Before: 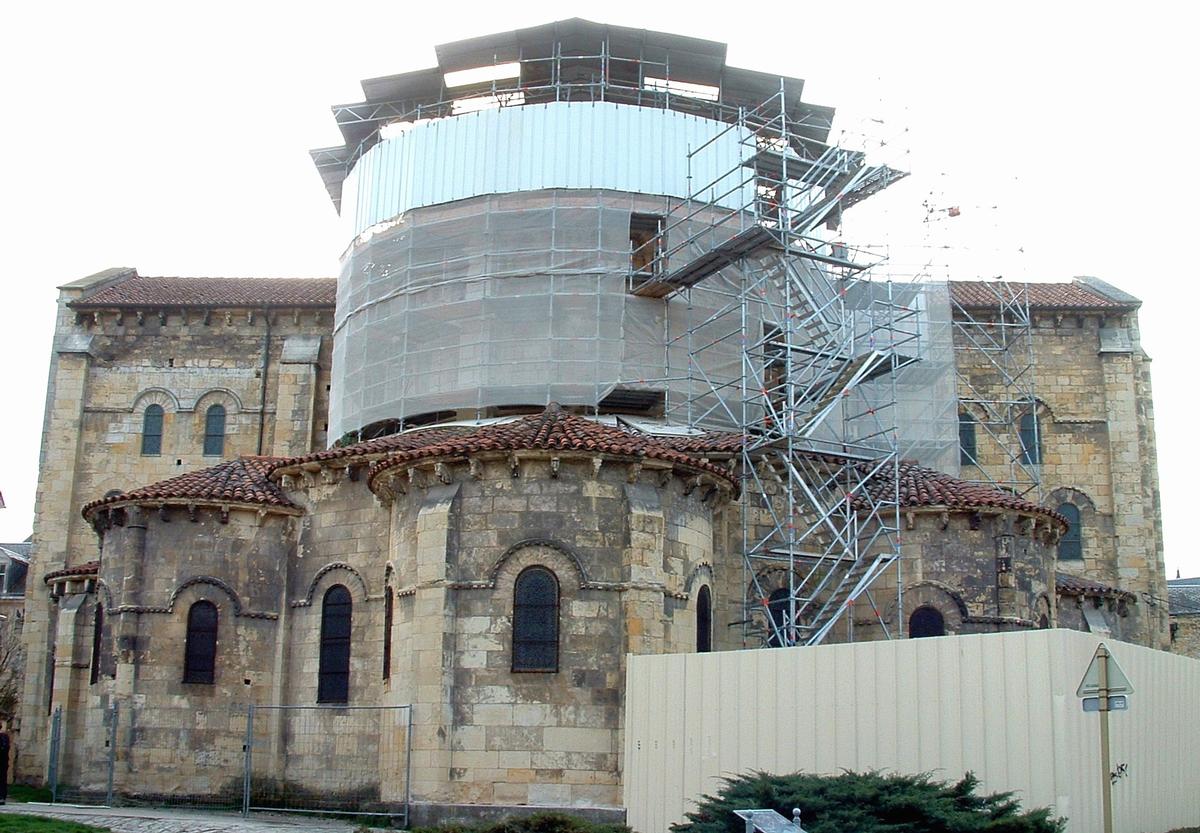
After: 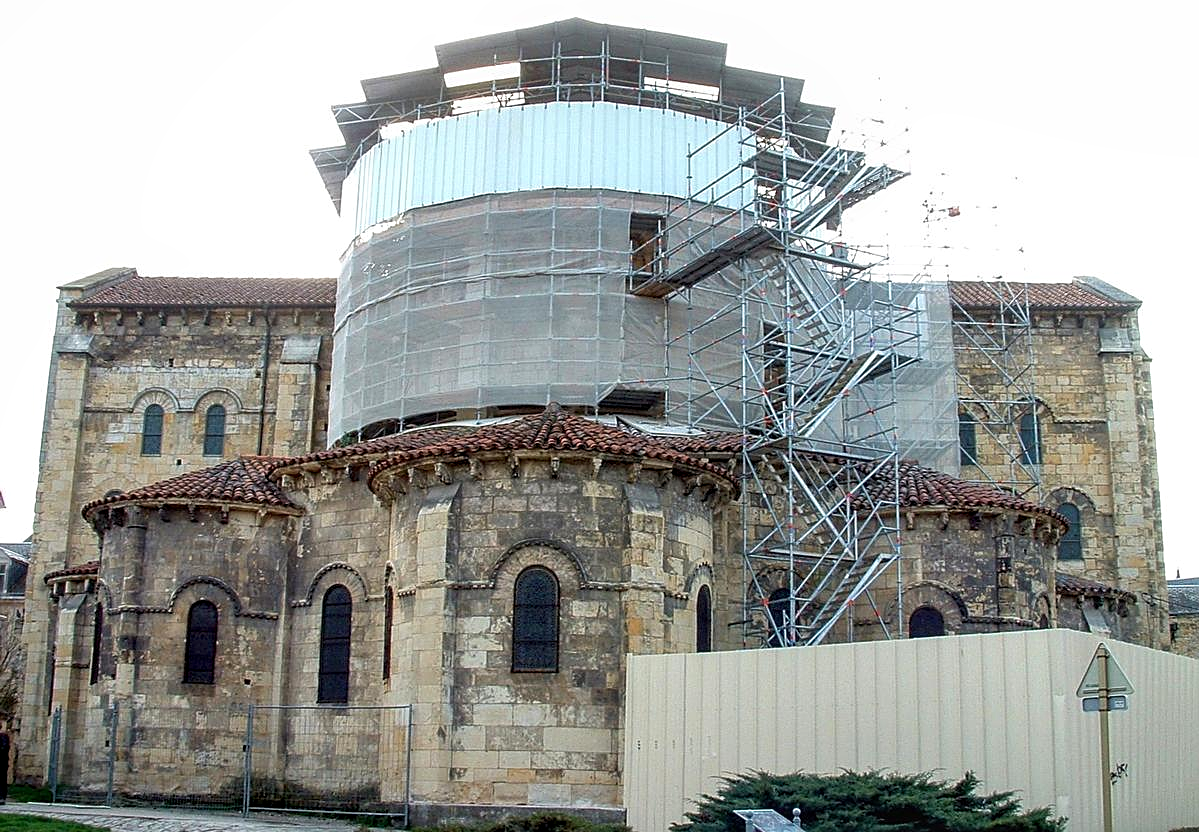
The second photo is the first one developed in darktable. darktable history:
contrast brightness saturation: saturation 0.1
local contrast: detail 130%
sharpen: on, module defaults
